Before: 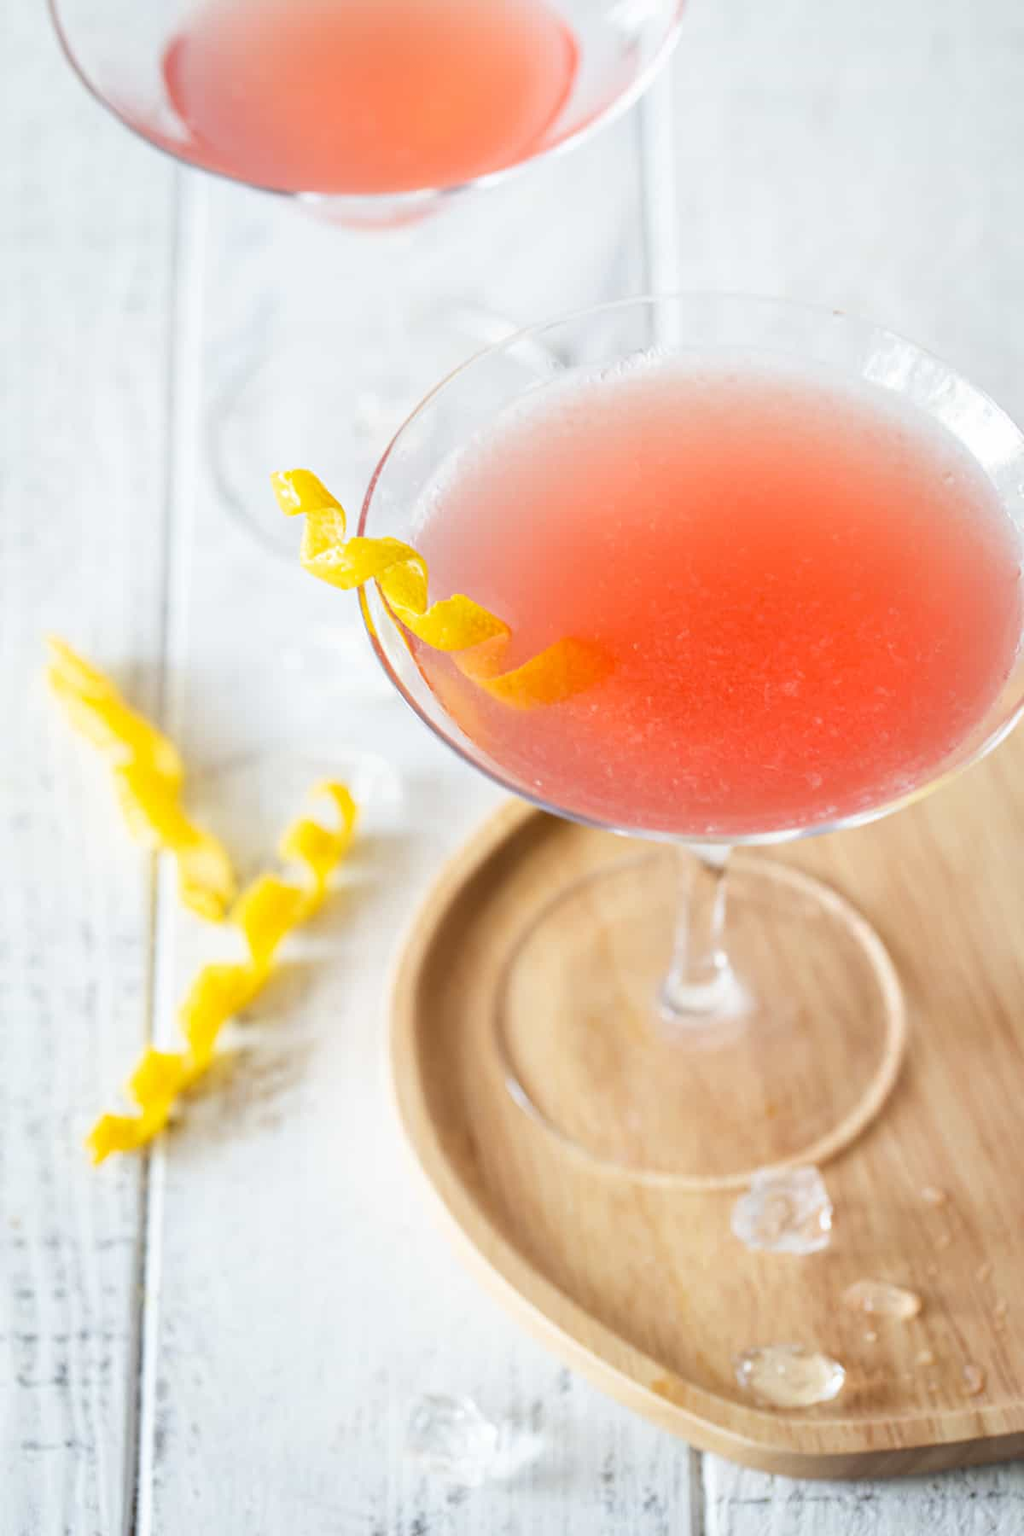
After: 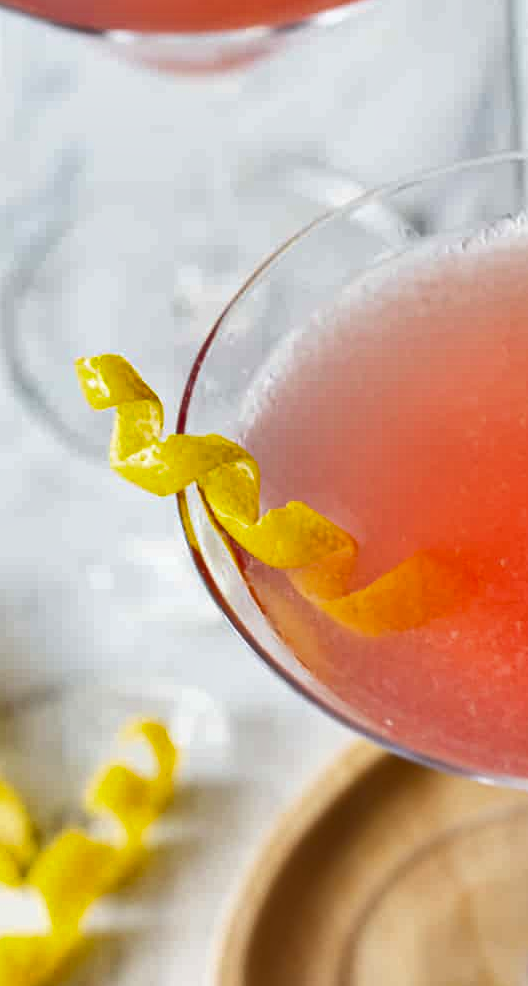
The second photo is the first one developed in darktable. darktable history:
crop: left 20.248%, top 10.86%, right 35.675%, bottom 34.321%
shadows and highlights: shadows 30.63, highlights -63.22, shadows color adjustment 98%, highlights color adjustment 58.61%, soften with gaussian
